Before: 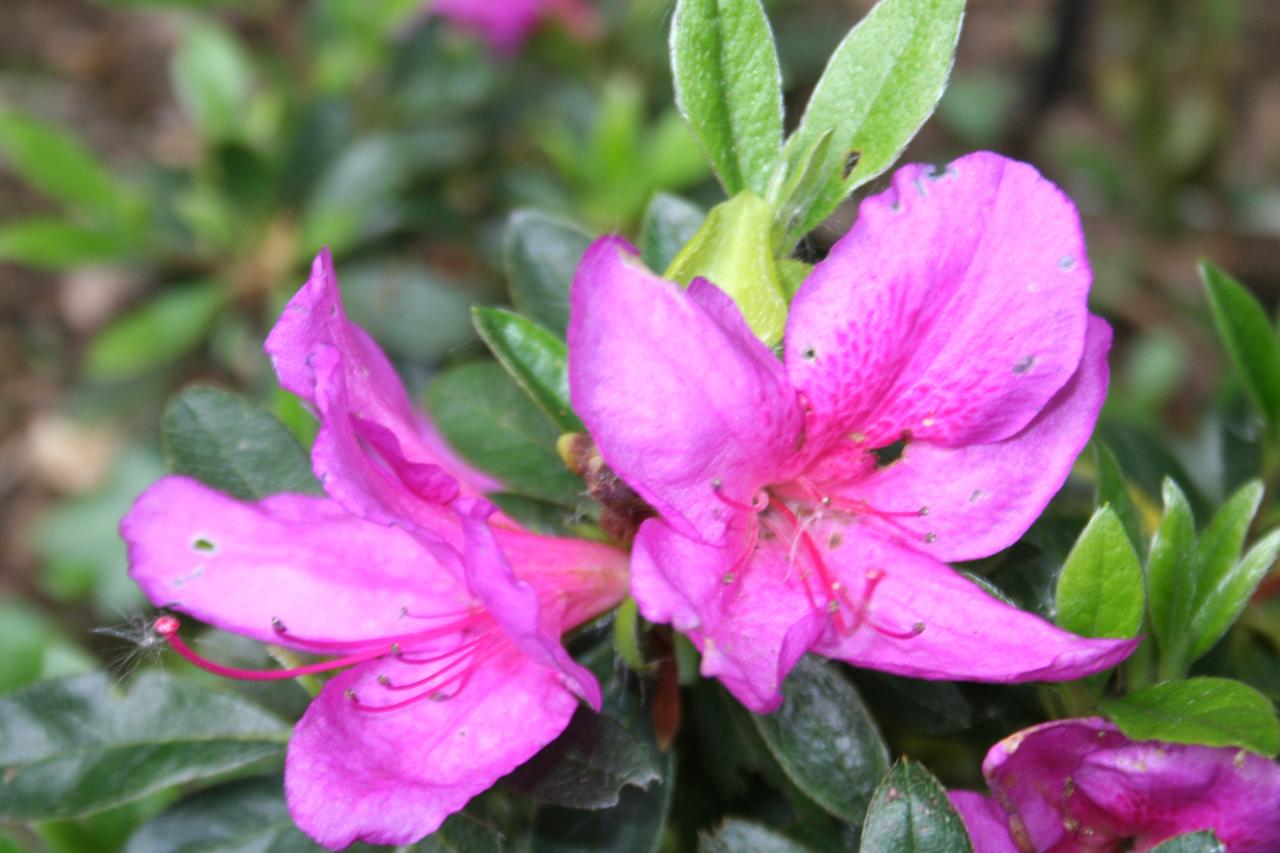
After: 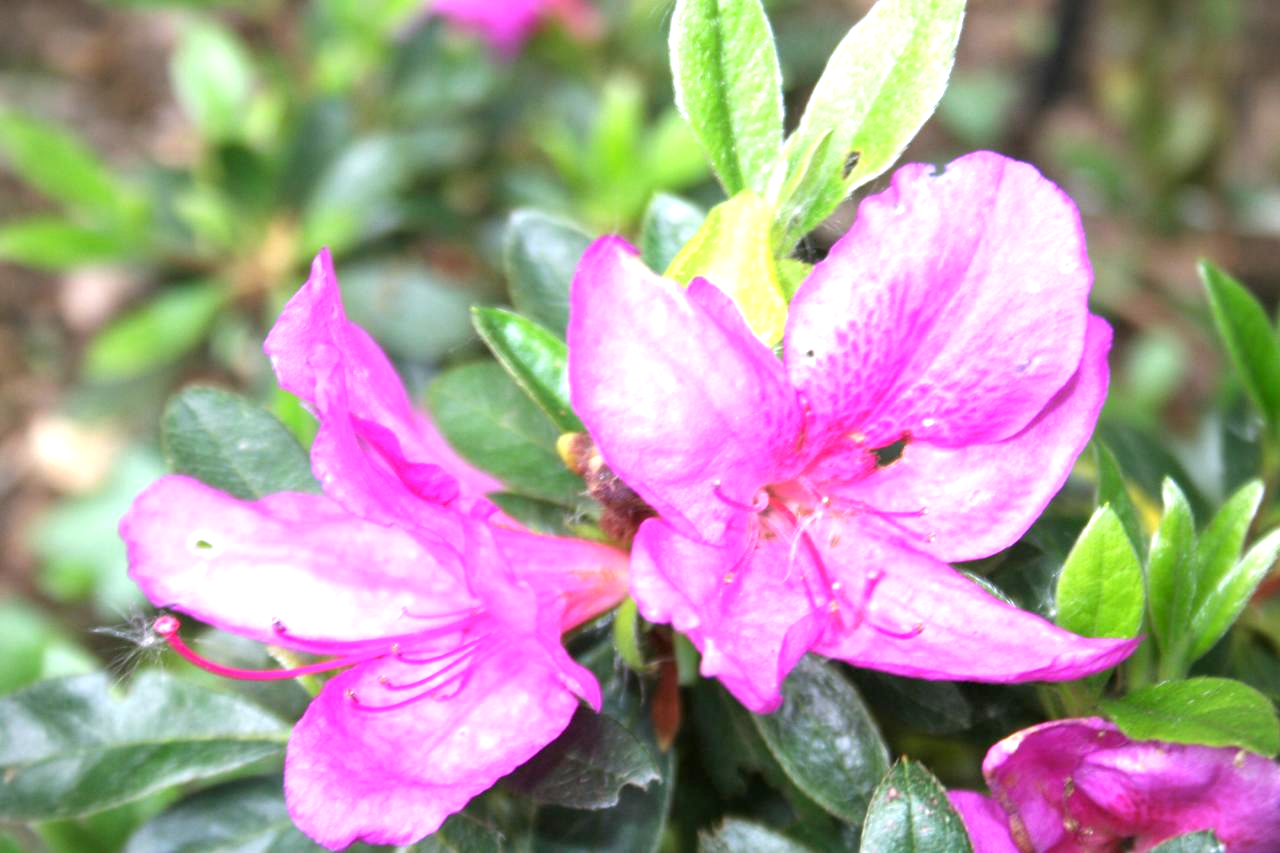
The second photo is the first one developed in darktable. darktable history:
exposure: black level correction 0.001, exposure 1.117 EV, compensate highlight preservation false
vignetting: fall-off start 97.13%, brightness -0.467, saturation -0.309, width/height ratio 1.179
